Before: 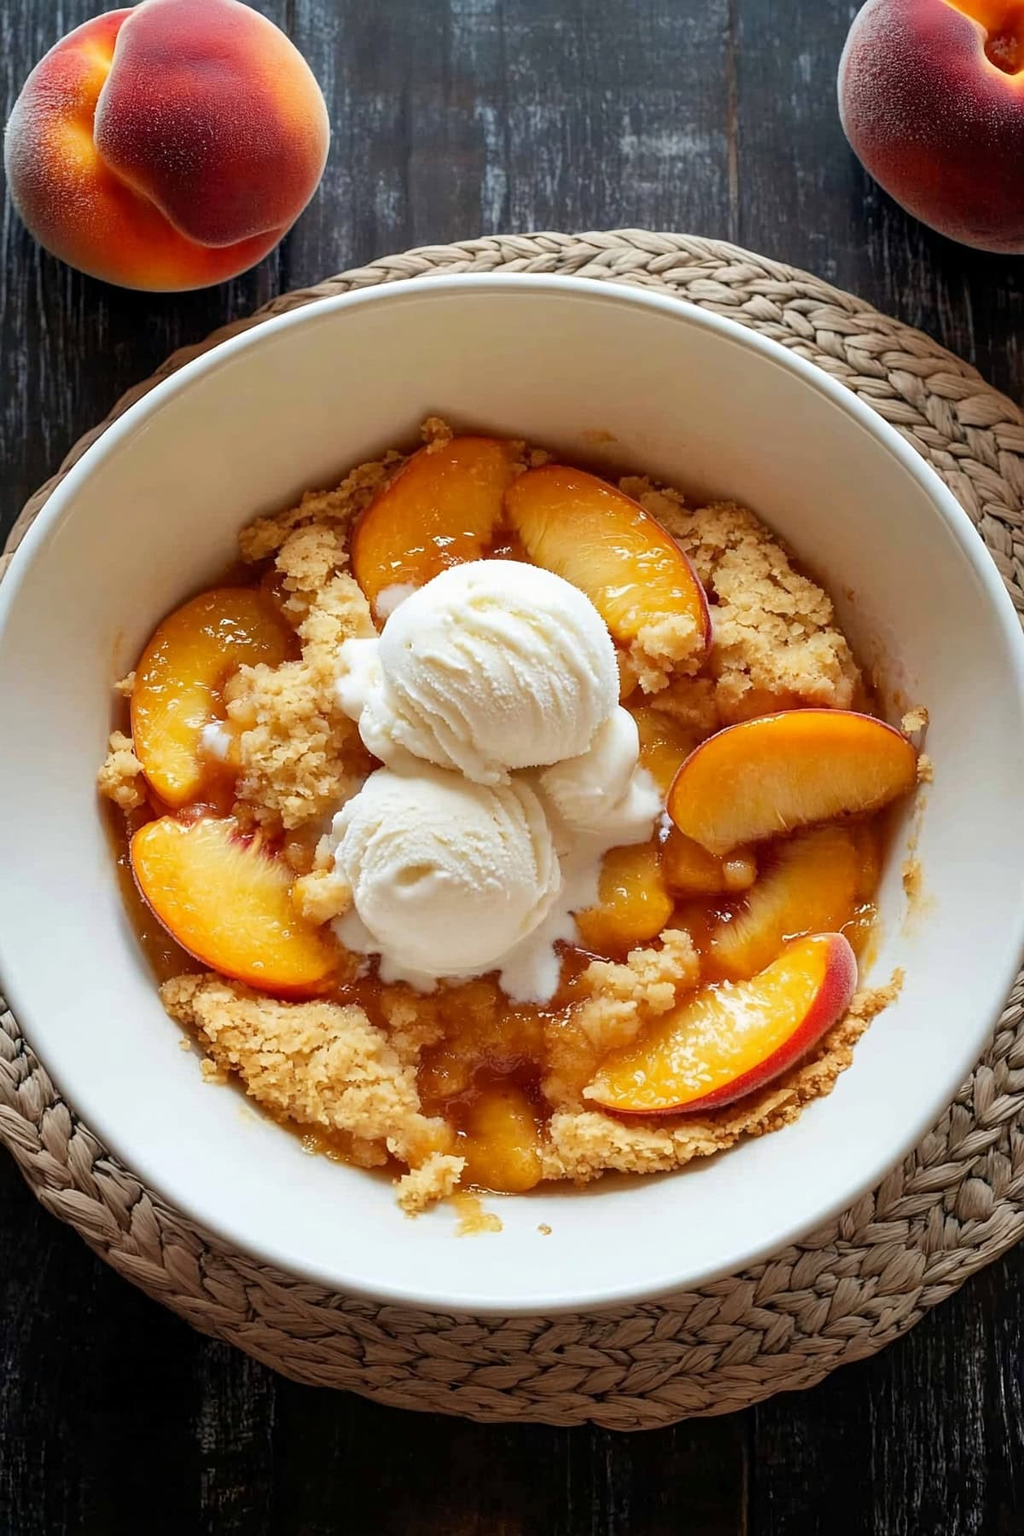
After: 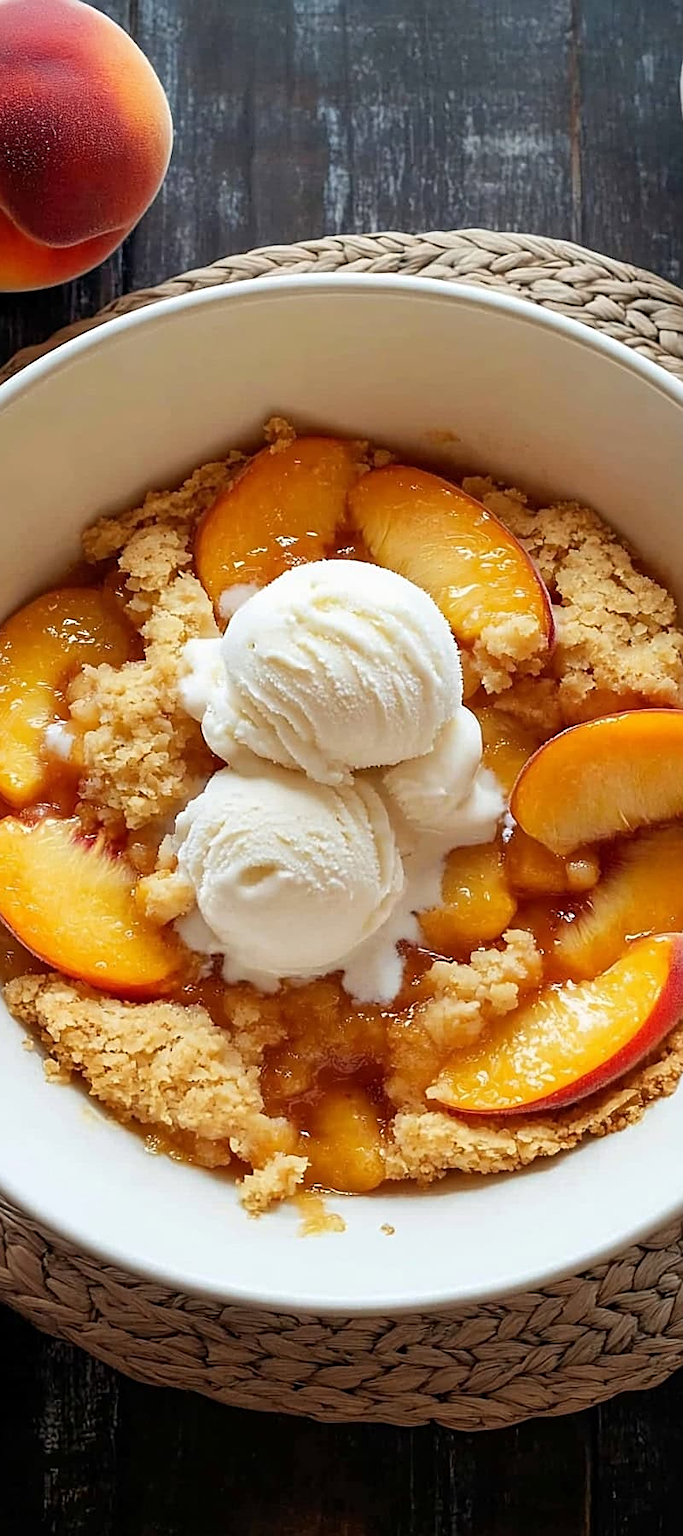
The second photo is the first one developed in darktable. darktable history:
crop: left 15.403%, right 17.827%
sharpen: on, module defaults
